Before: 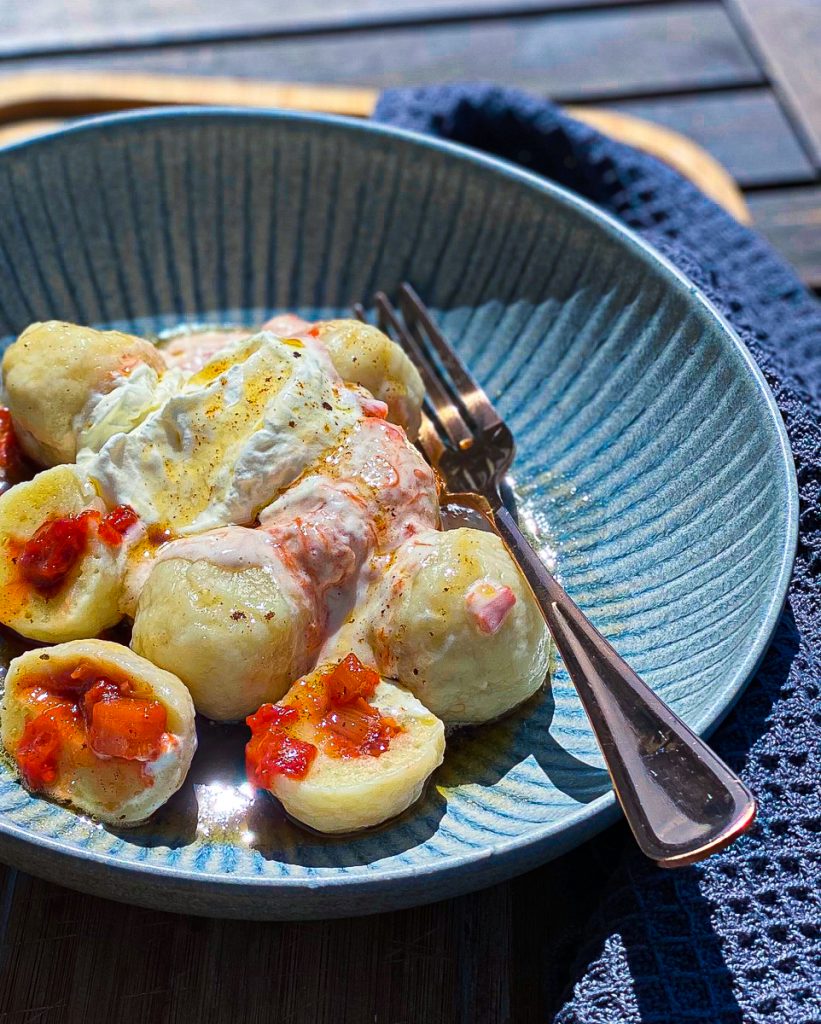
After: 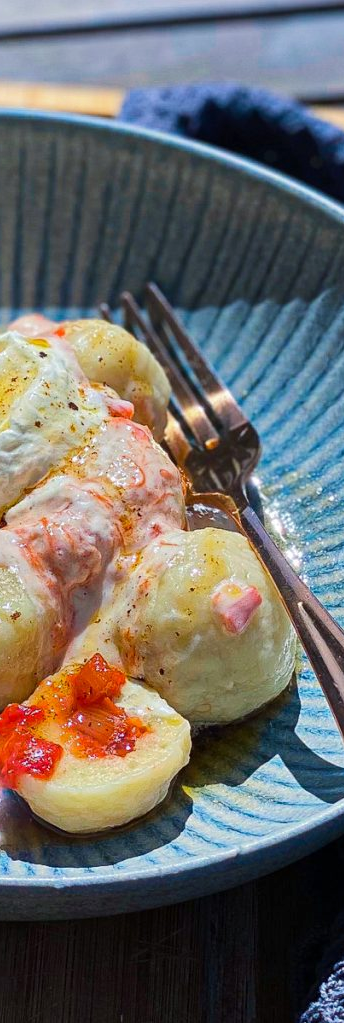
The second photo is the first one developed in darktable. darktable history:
base curve: curves: ch0 [(0, 0) (0.235, 0.266) (0.503, 0.496) (0.786, 0.72) (1, 1)]
crop: left 31.033%, right 26.969%
